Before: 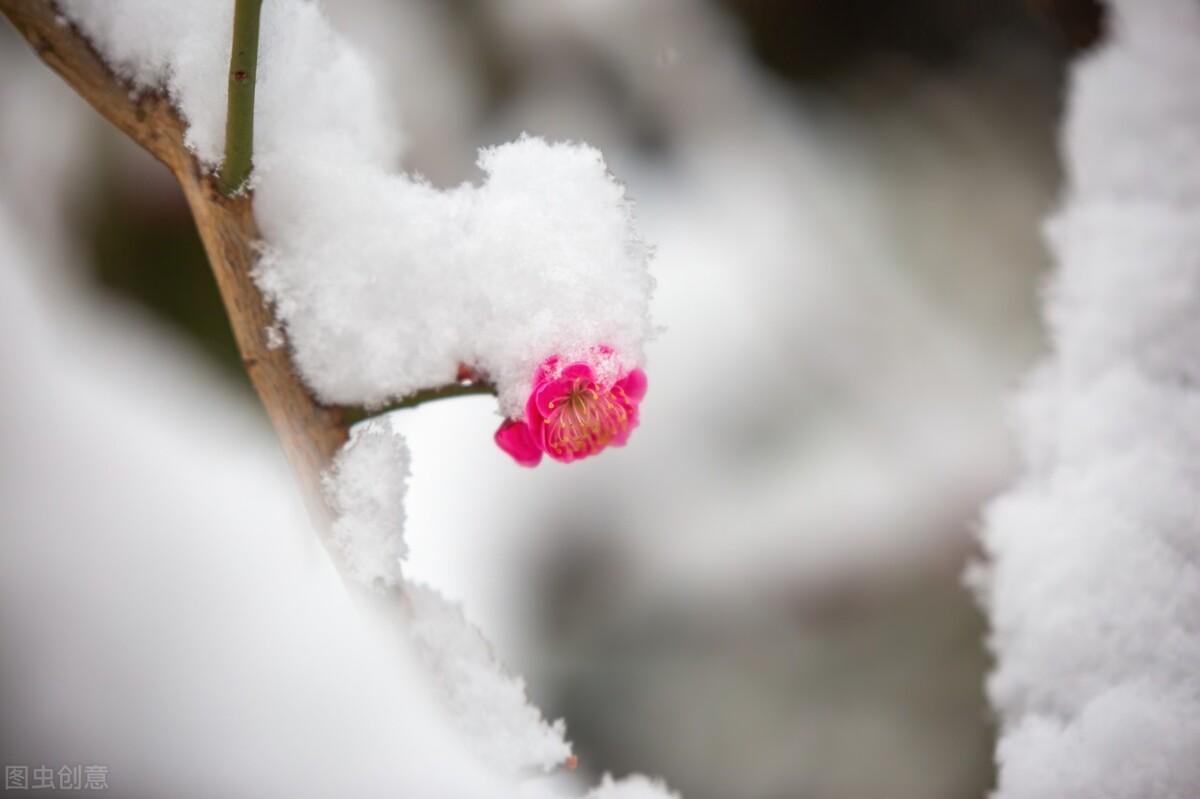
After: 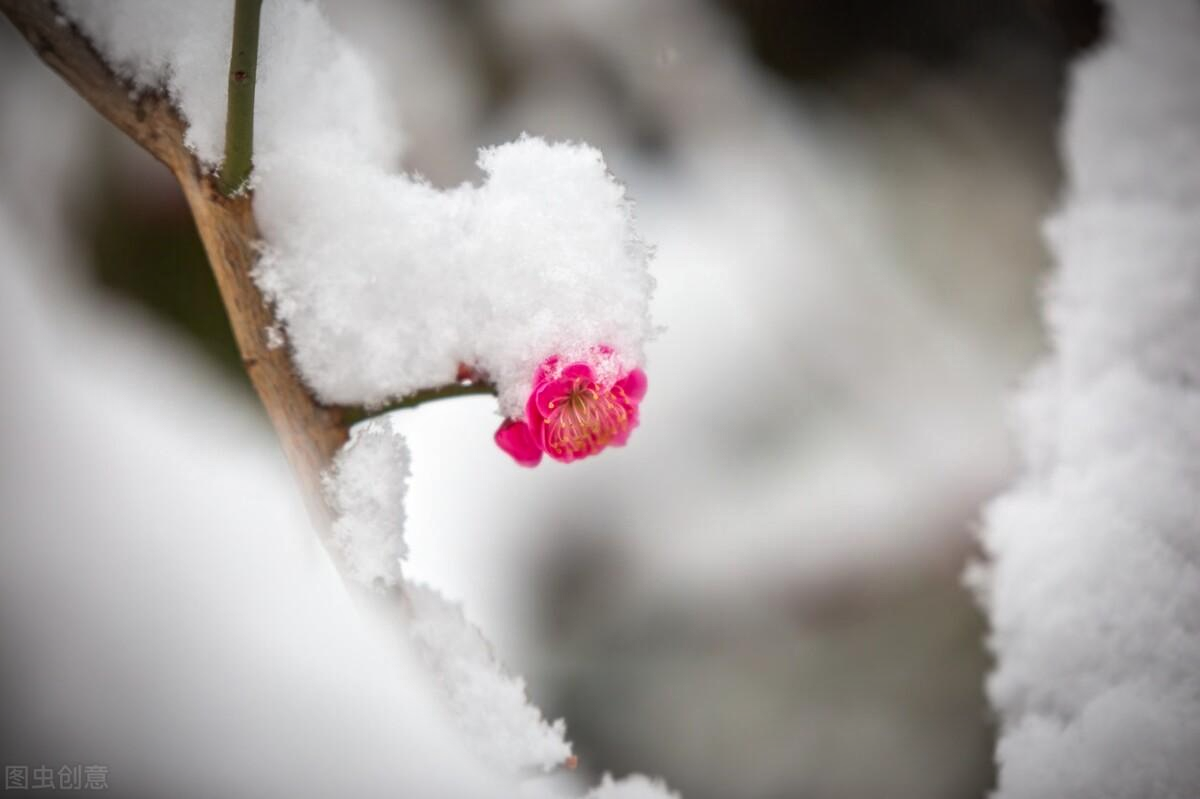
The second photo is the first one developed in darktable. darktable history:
local contrast: mode bilateral grid, contrast 29, coarseness 15, detail 115%, midtone range 0.2
vignetting: automatic ratio true
